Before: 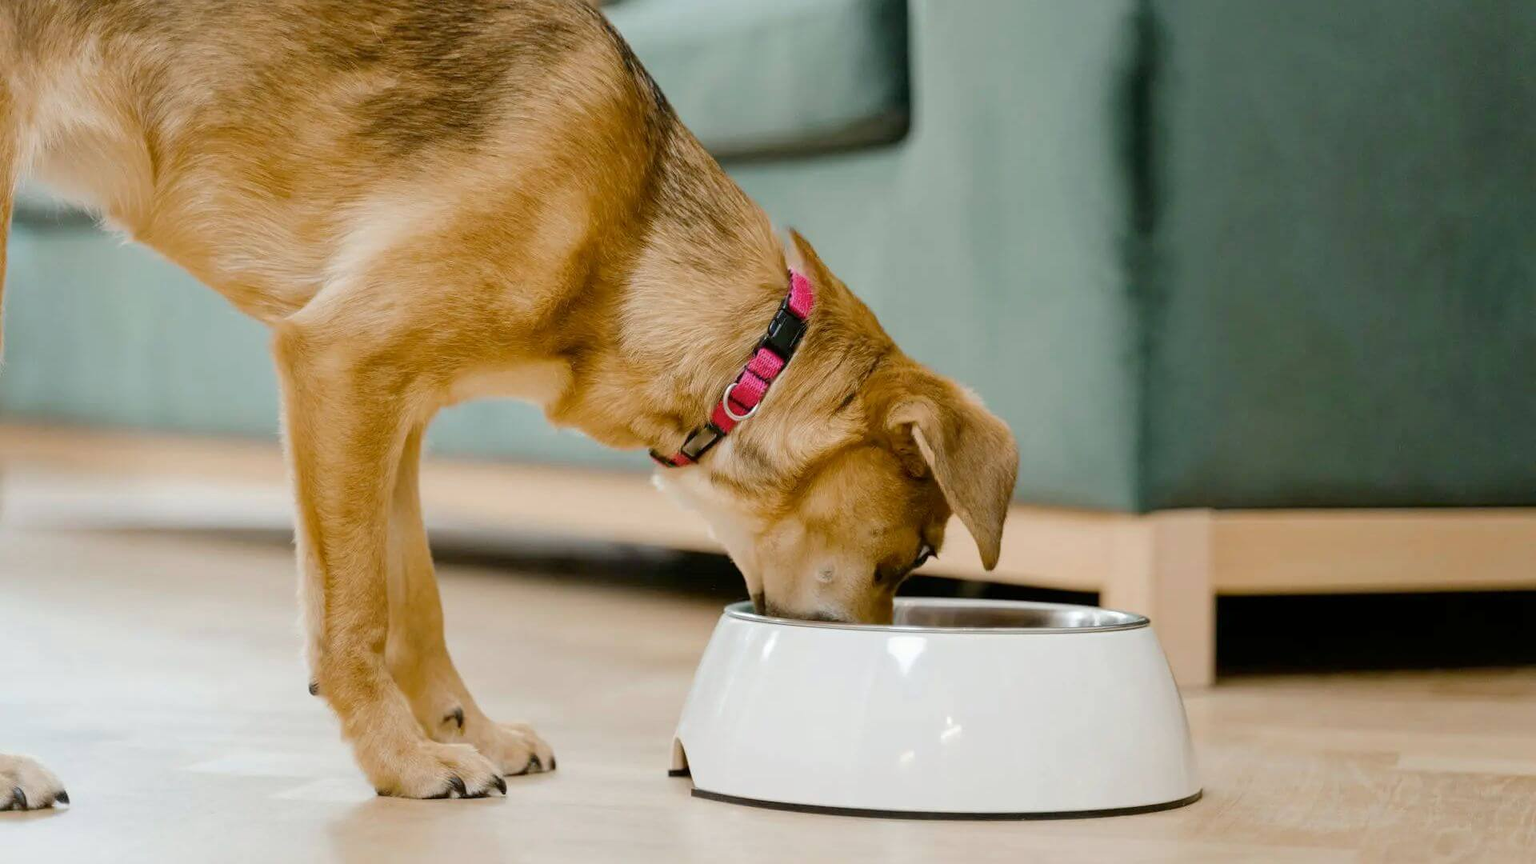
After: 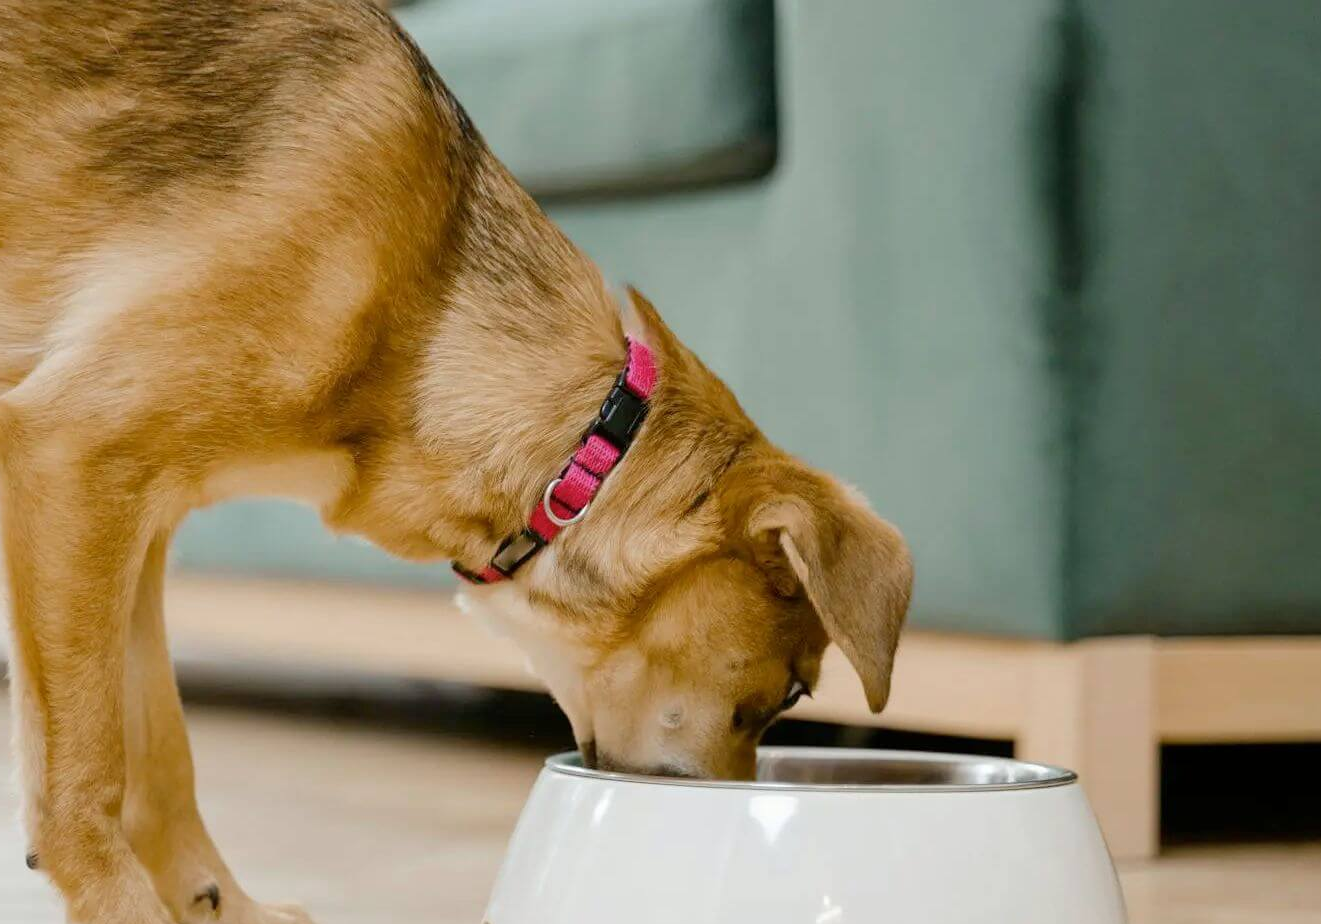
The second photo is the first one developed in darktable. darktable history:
crop: left 18.762%, right 12.426%, bottom 14.4%
